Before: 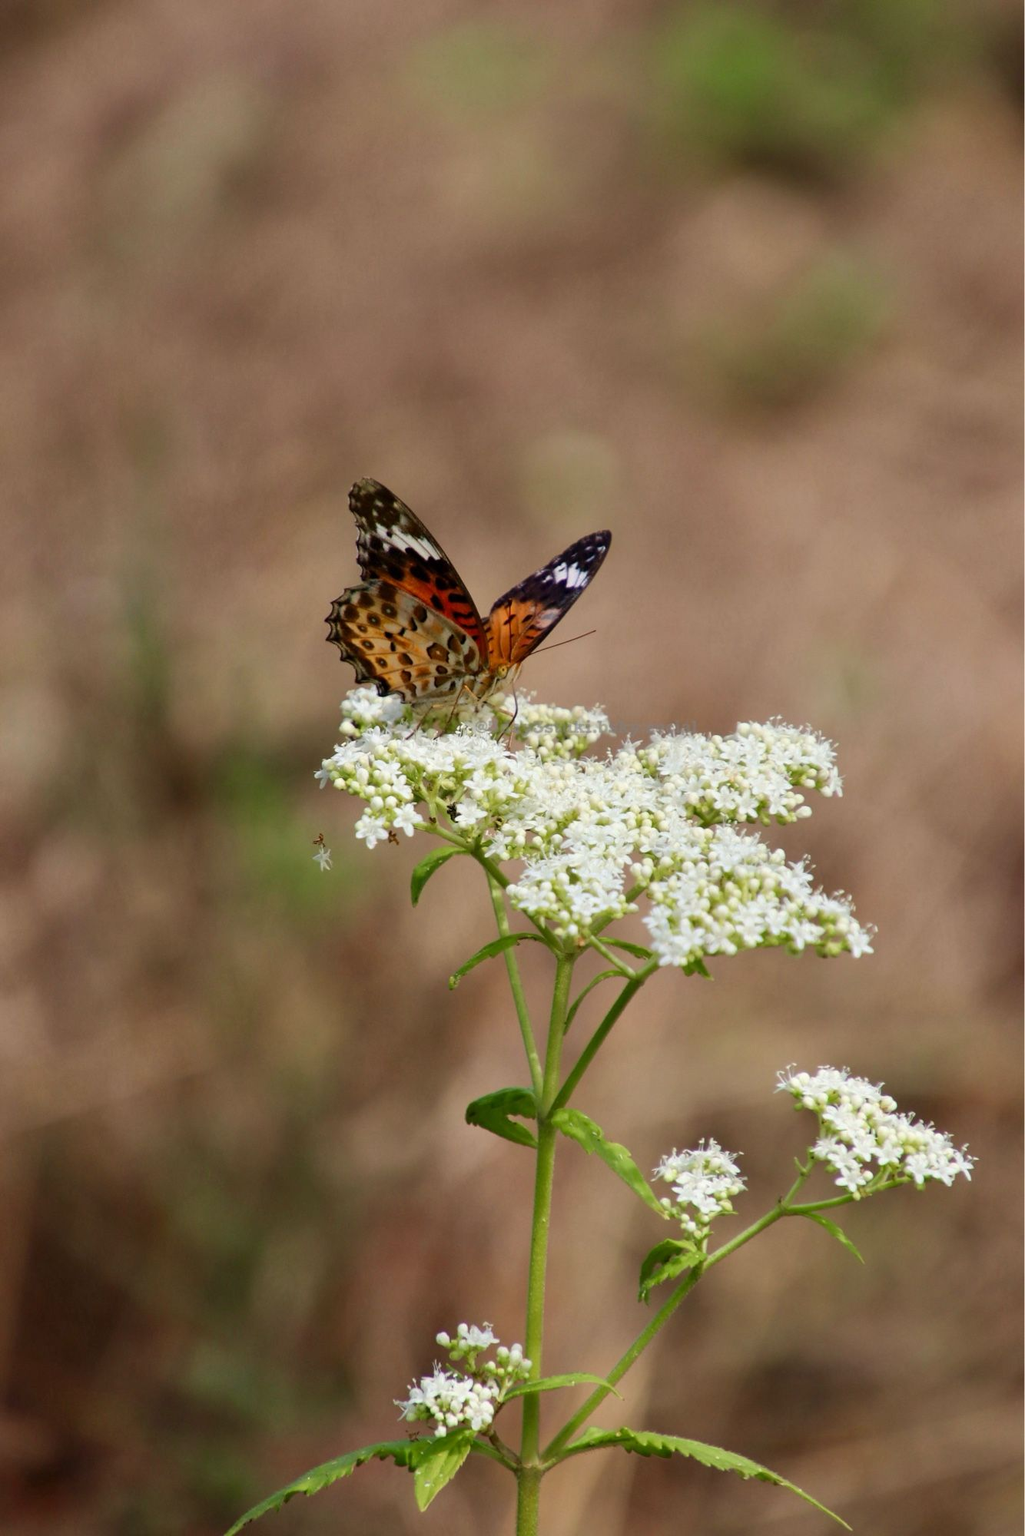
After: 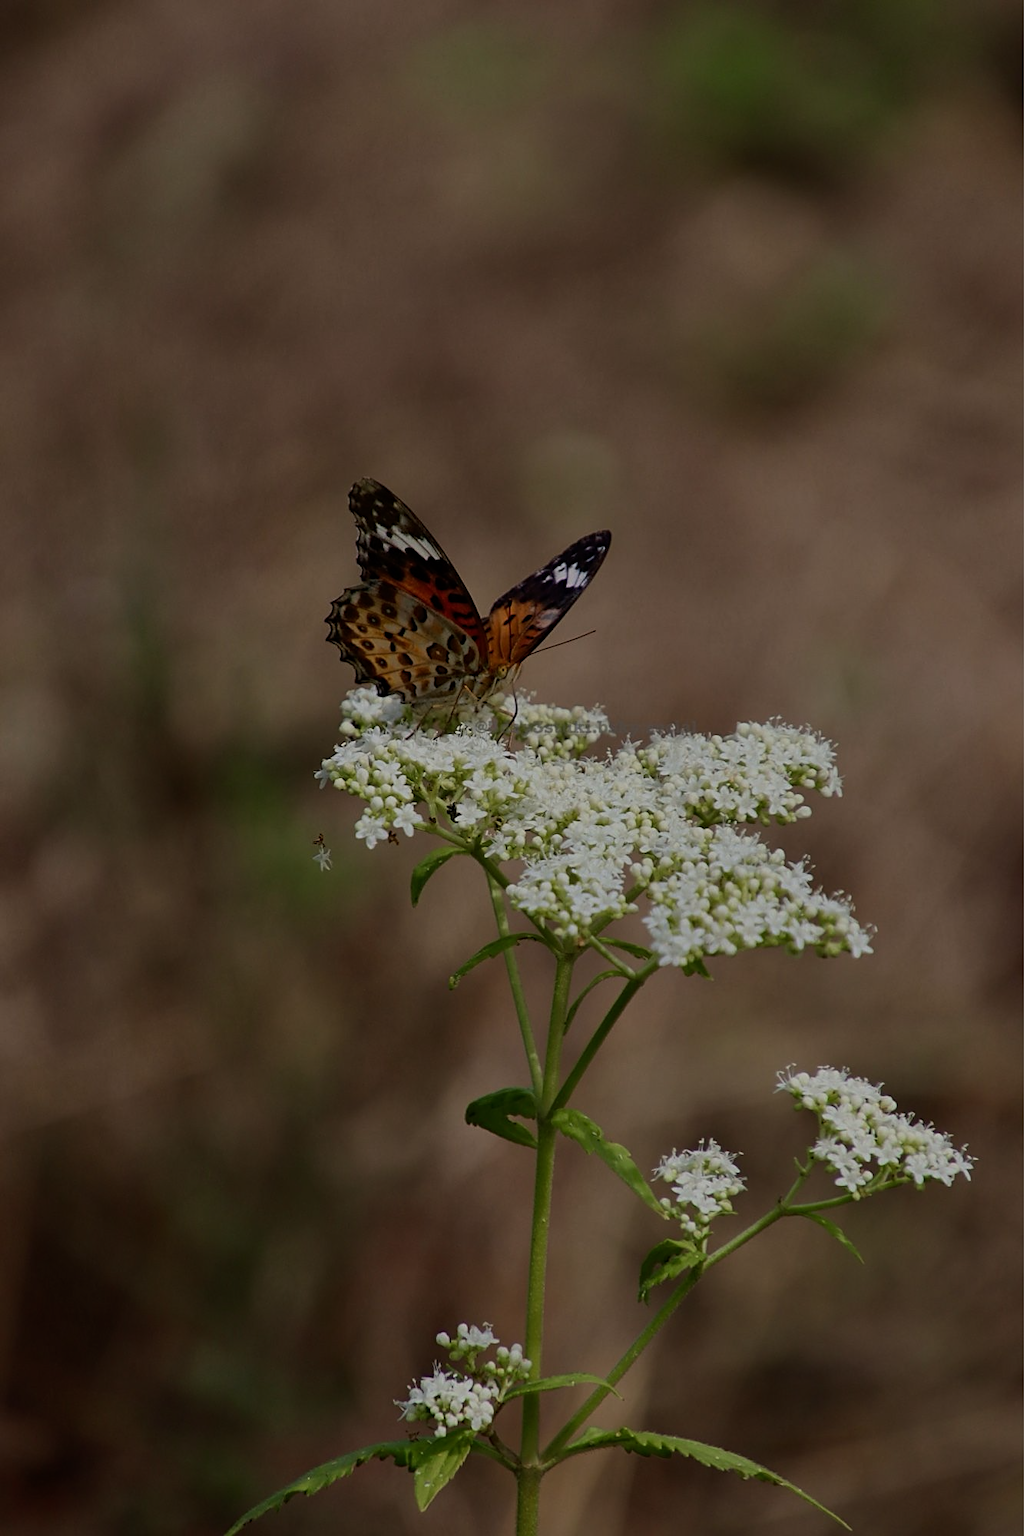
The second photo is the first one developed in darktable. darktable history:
exposure: exposure -1.468 EV, compensate highlight preservation false
tone equalizer: -8 EV -0.417 EV, -7 EV -0.389 EV, -6 EV -0.333 EV, -5 EV -0.222 EV, -3 EV 0.222 EV, -2 EV 0.333 EV, -1 EV 0.389 EV, +0 EV 0.417 EV, edges refinement/feathering 500, mask exposure compensation -1.57 EV, preserve details no
sharpen: on, module defaults
